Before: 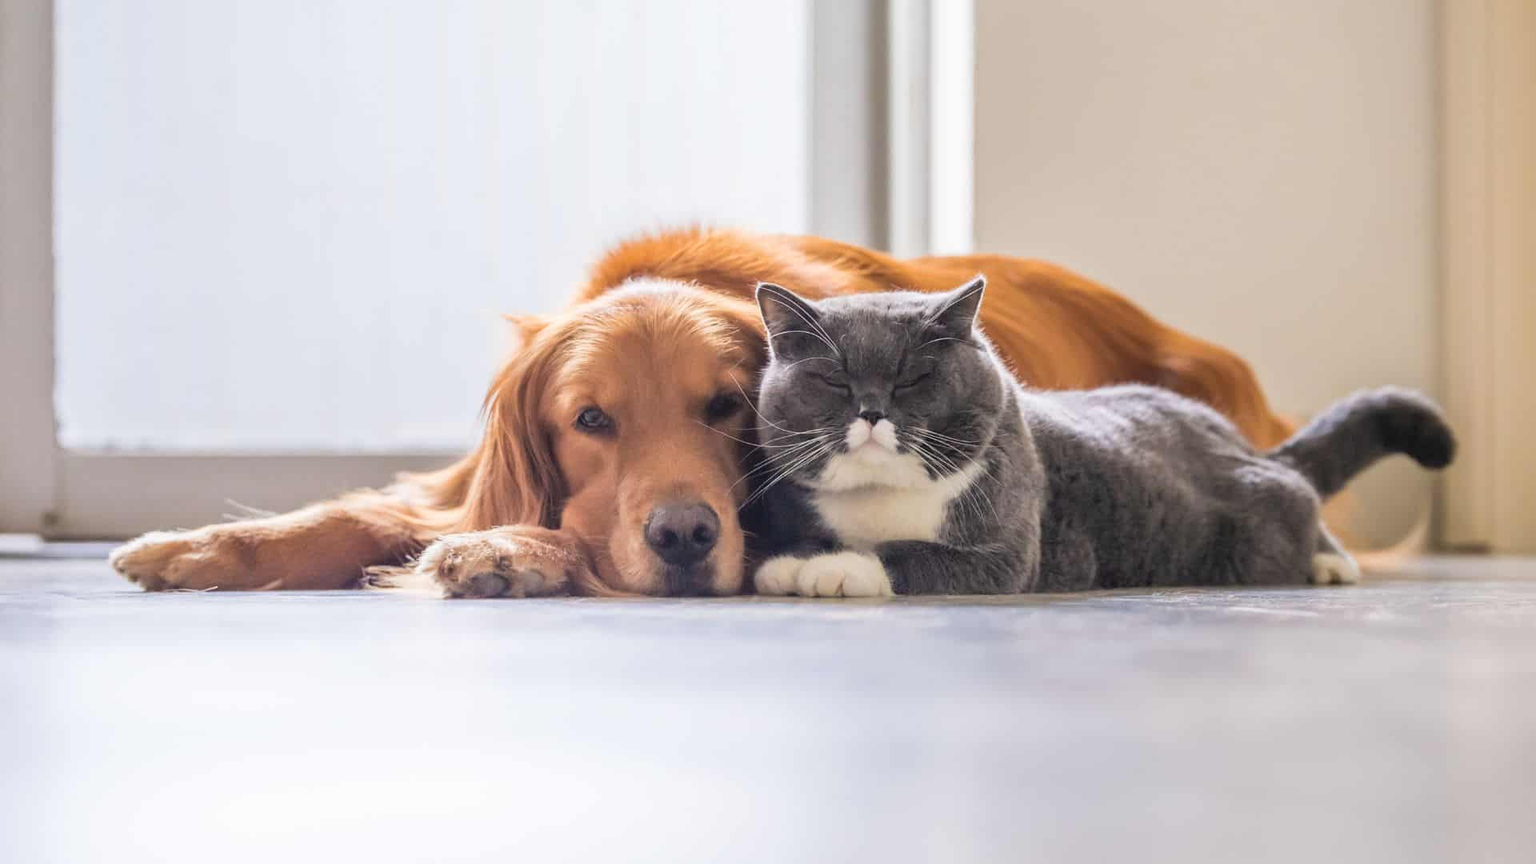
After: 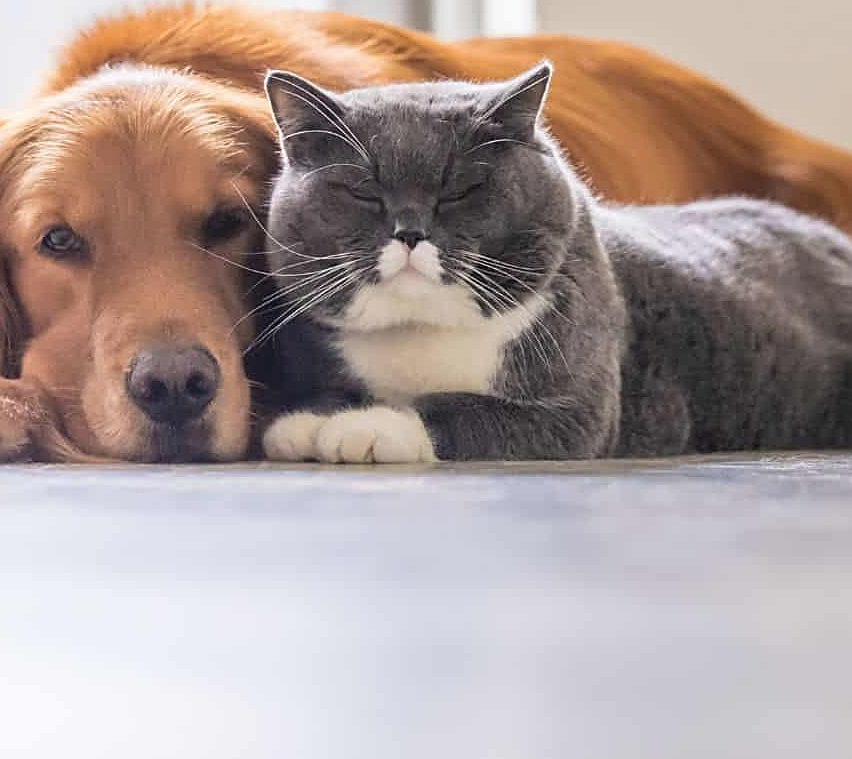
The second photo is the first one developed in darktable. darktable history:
sharpen: on, module defaults
color zones: curves: ch1 [(0, 0.469) (0.01, 0.469) (0.12, 0.446) (0.248, 0.469) (0.5, 0.5) (0.748, 0.5) (0.99, 0.469) (1, 0.469)]
crop: left 35.432%, top 26.233%, right 20.145%, bottom 3.432%
